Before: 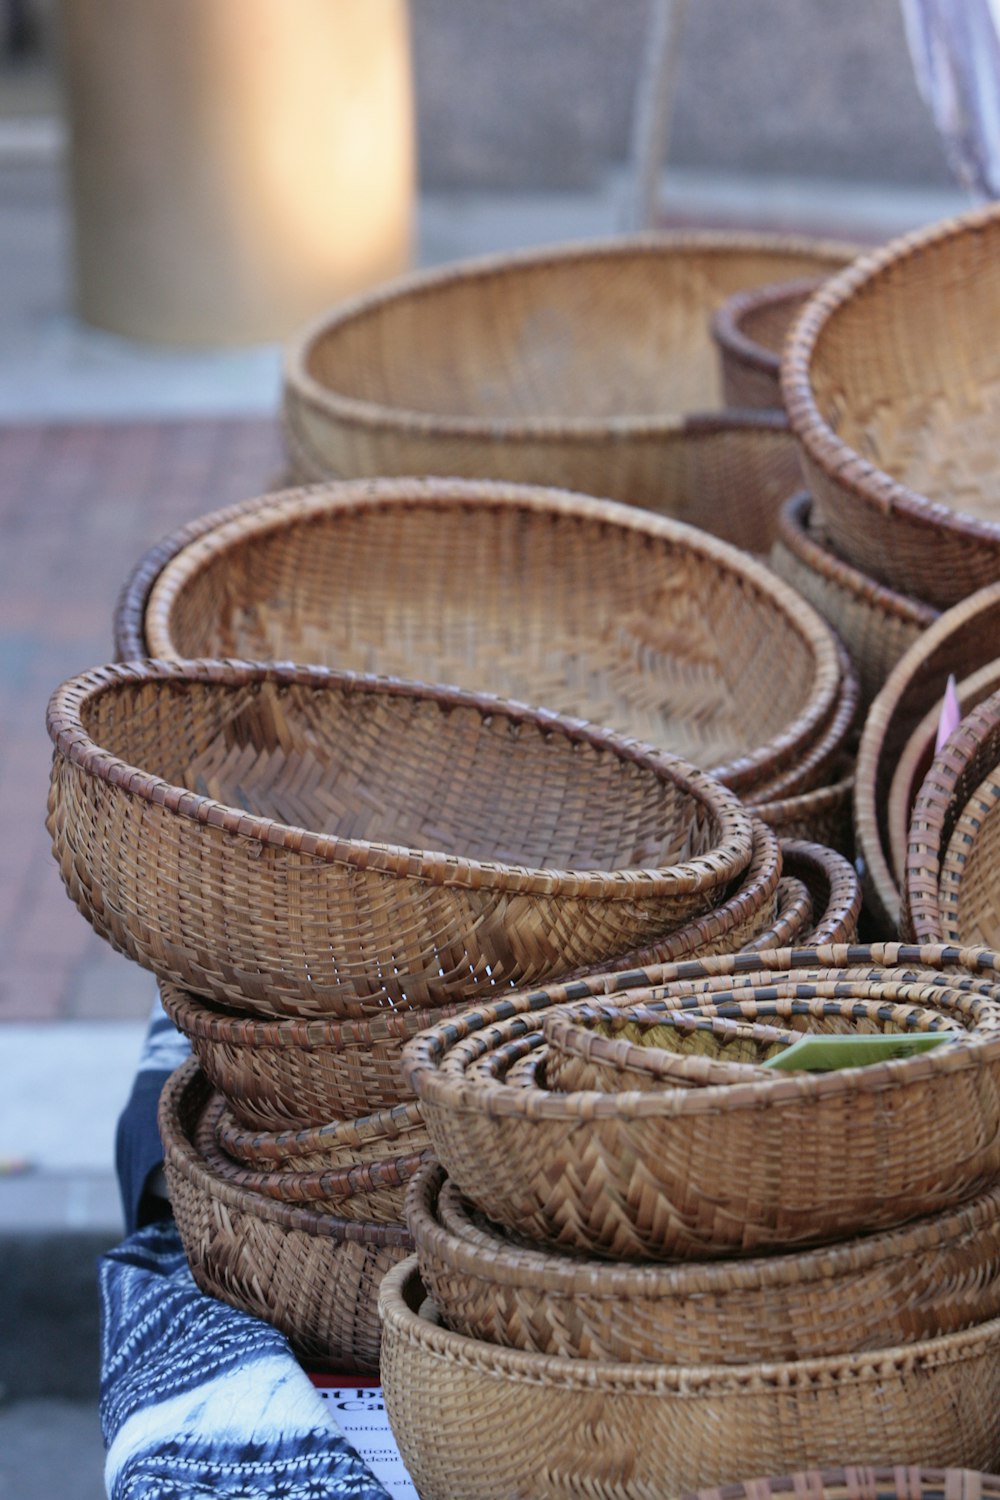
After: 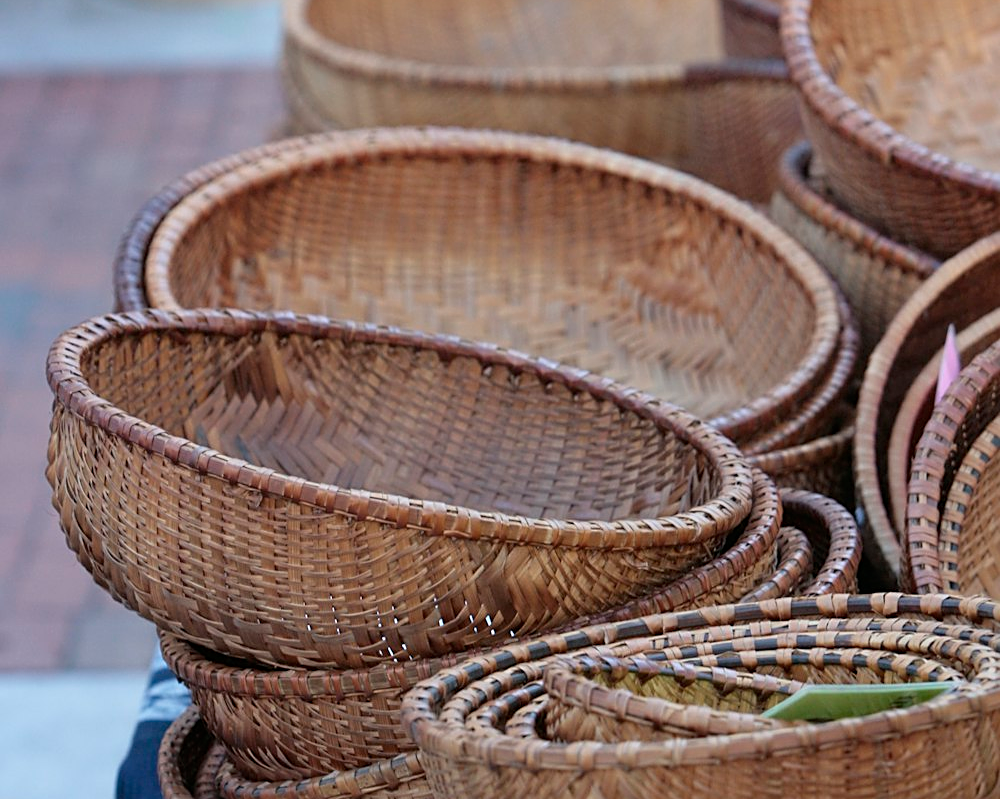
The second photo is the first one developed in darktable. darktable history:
sharpen: on, module defaults
crop and rotate: top 23.345%, bottom 23.36%
